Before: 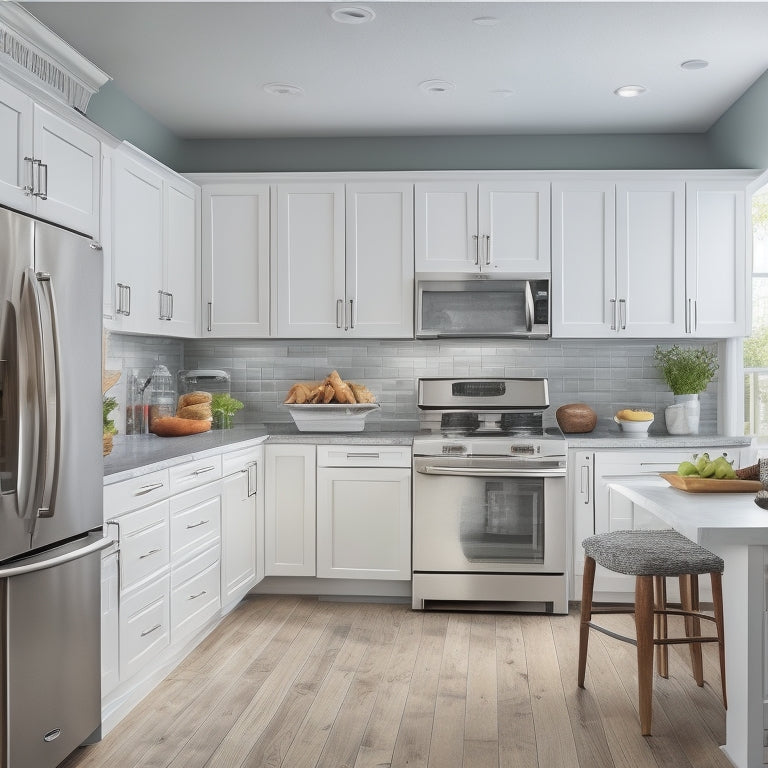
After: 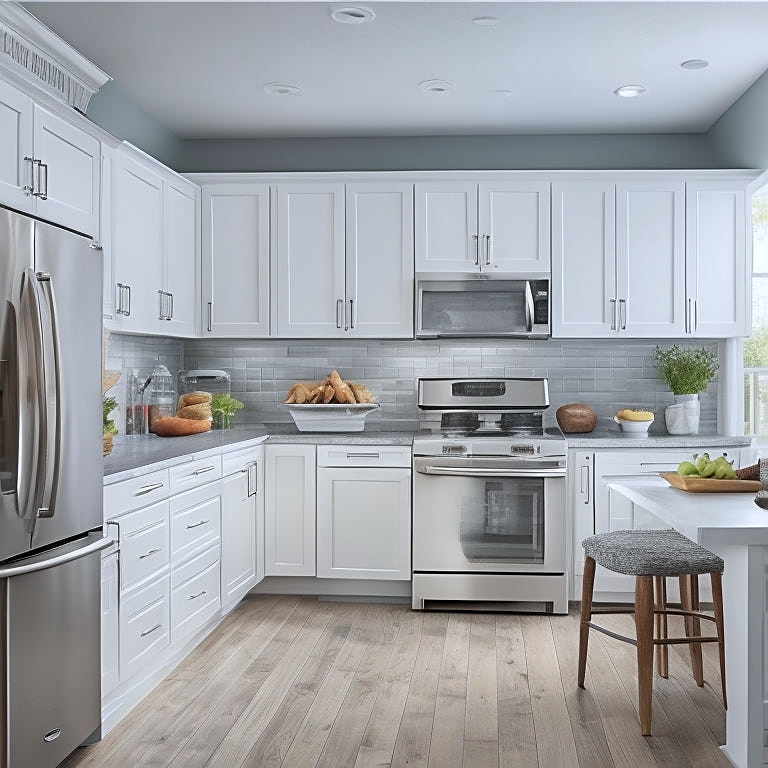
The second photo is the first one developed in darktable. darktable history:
sharpen: on, module defaults
white balance: red 0.974, blue 1.044
